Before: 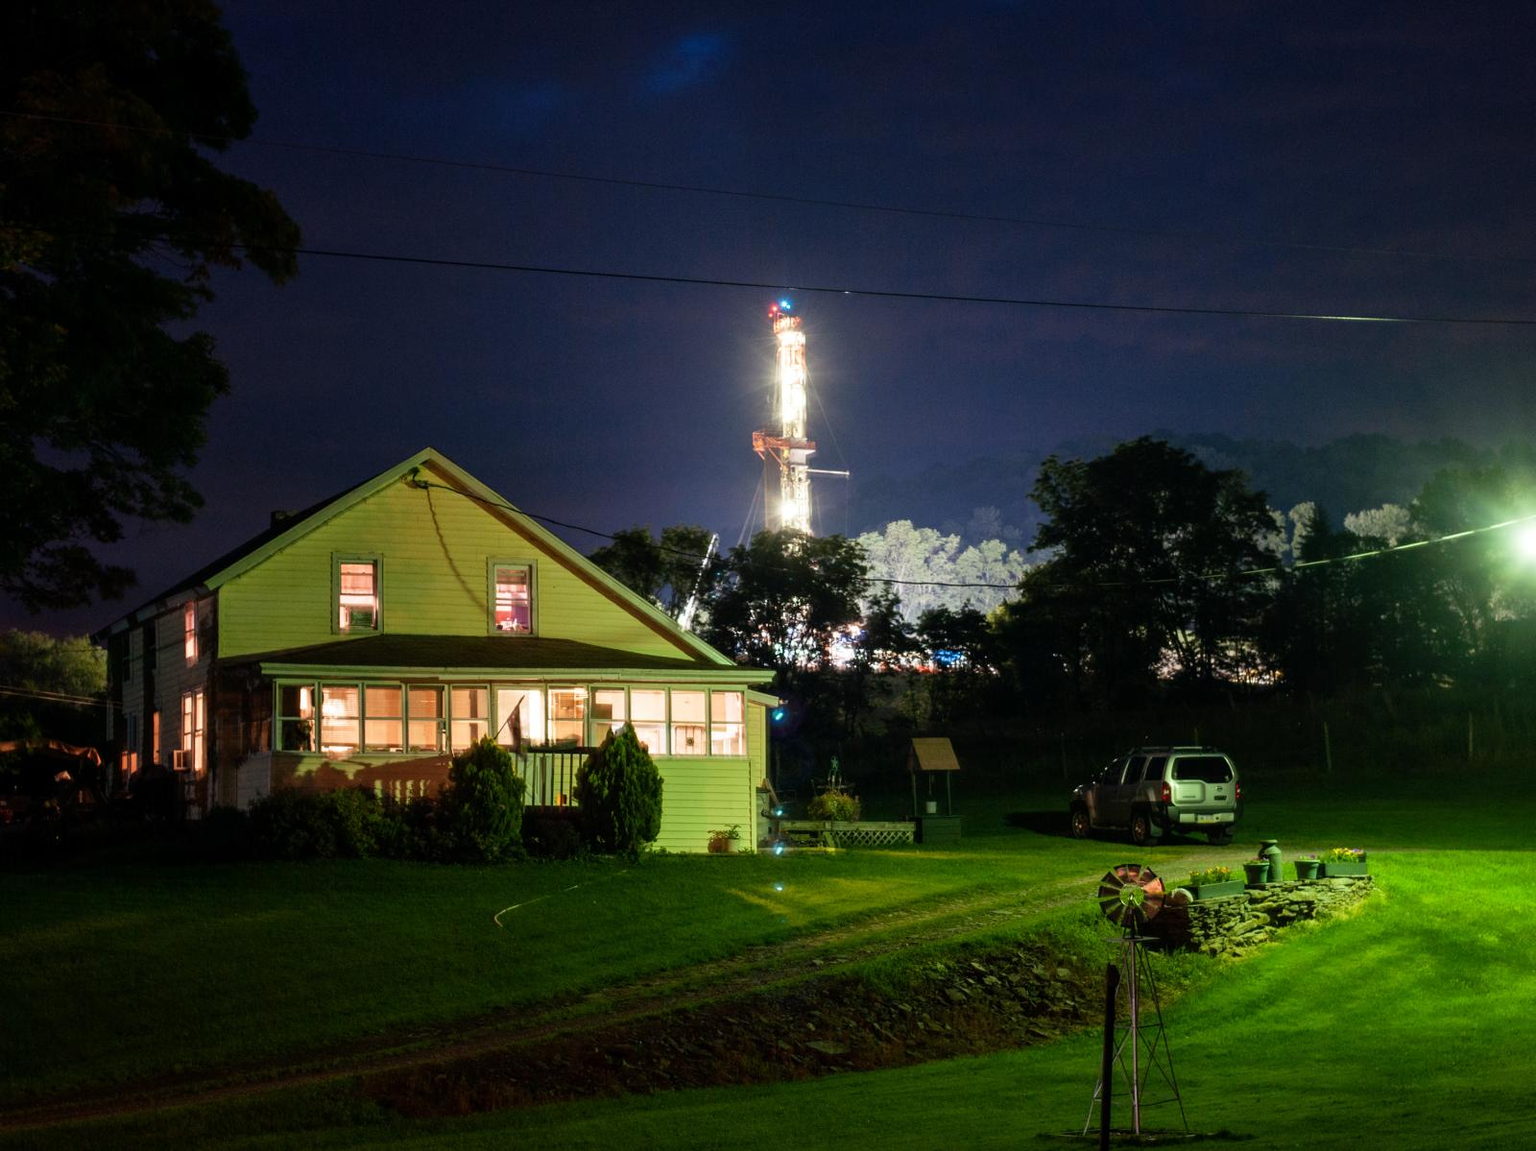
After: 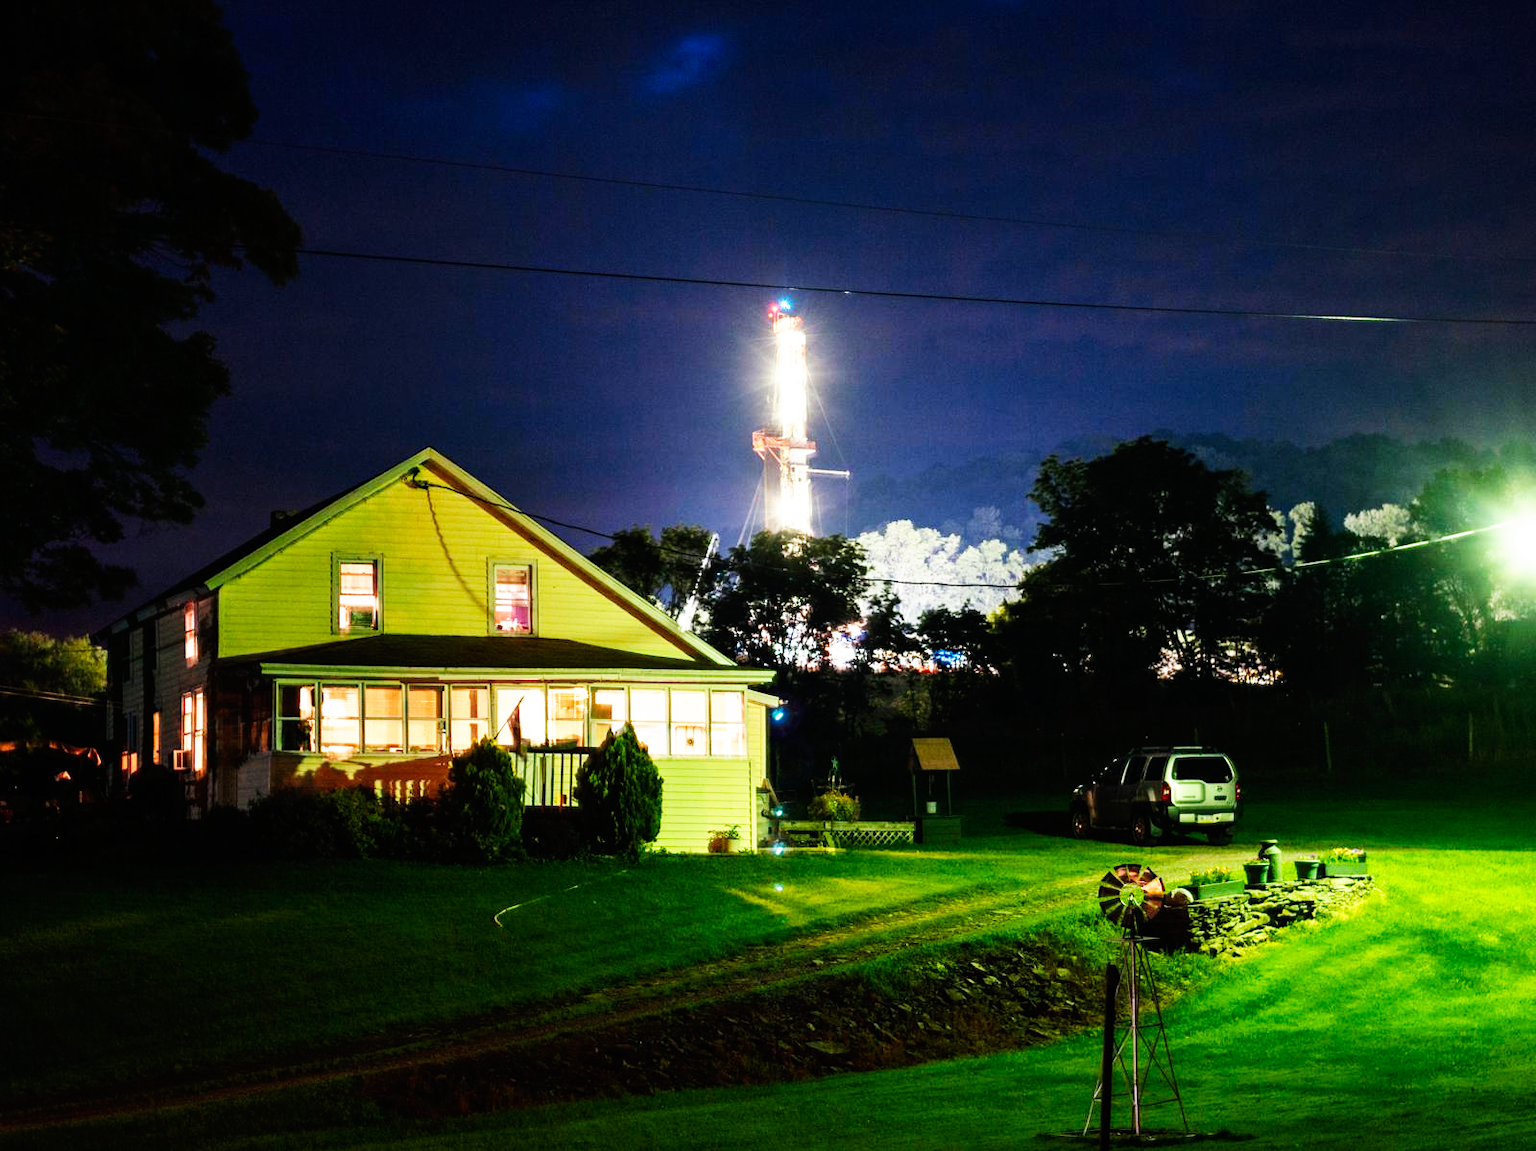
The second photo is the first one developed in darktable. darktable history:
base curve: curves: ch0 [(0, 0) (0.007, 0.004) (0.027, 0.03) (0.046, 0.07) (0.207, 0.54) (0.442, 0.872) (0.673, 0.972) (1, 1)], preserve colors none
tone equalizer: on, module defaults
